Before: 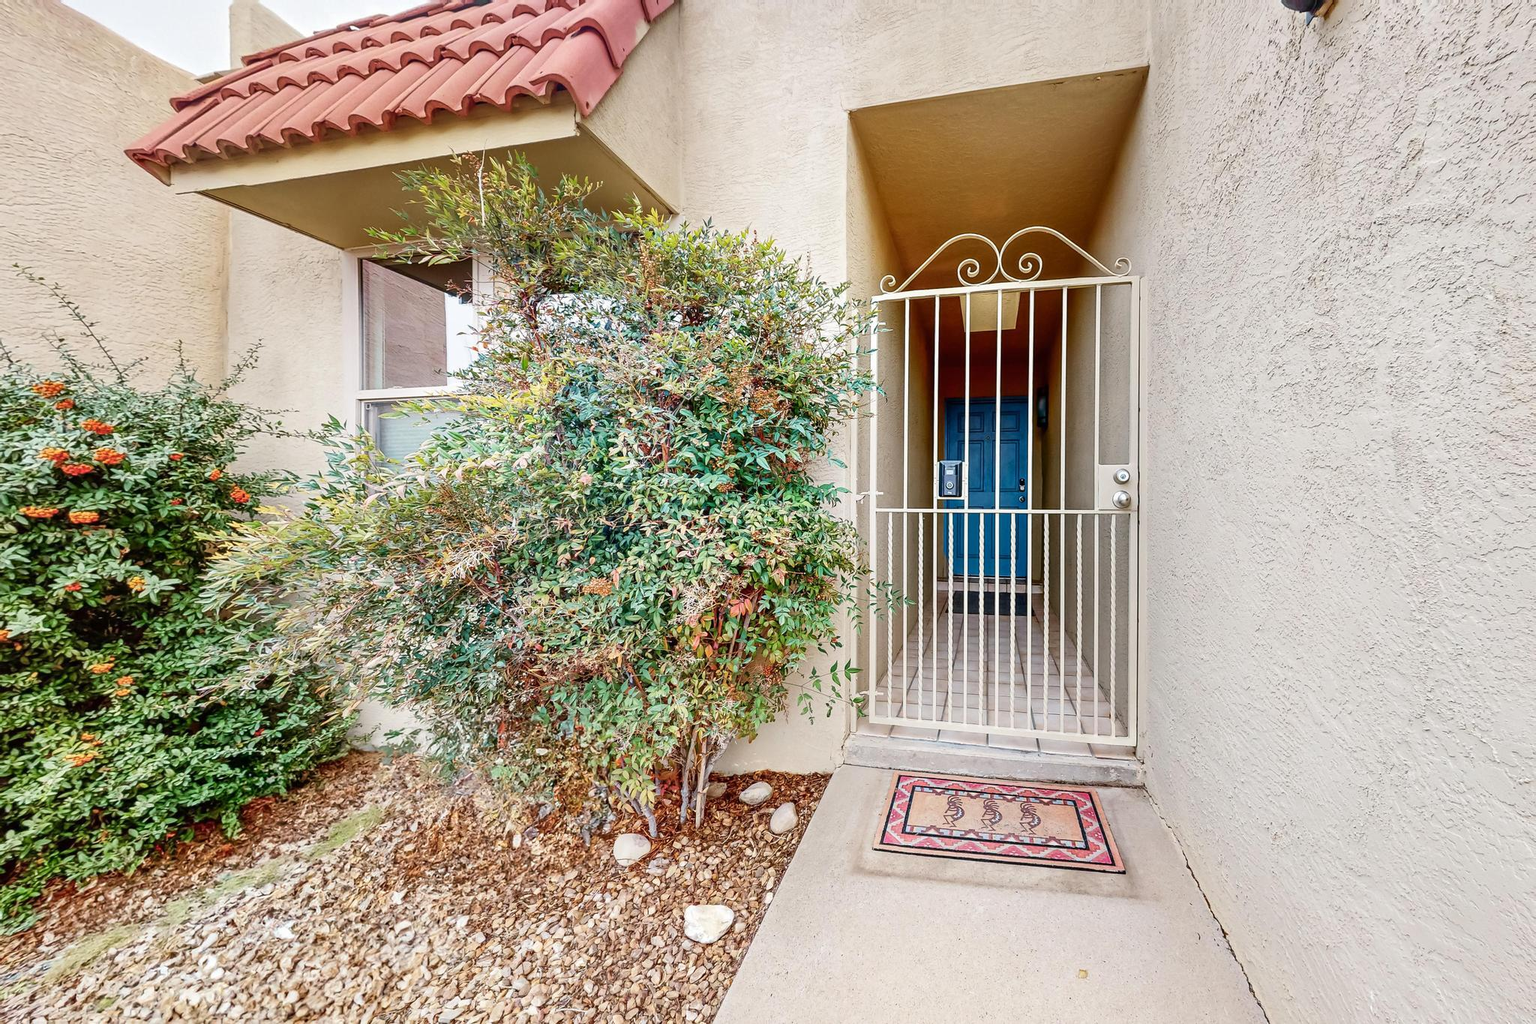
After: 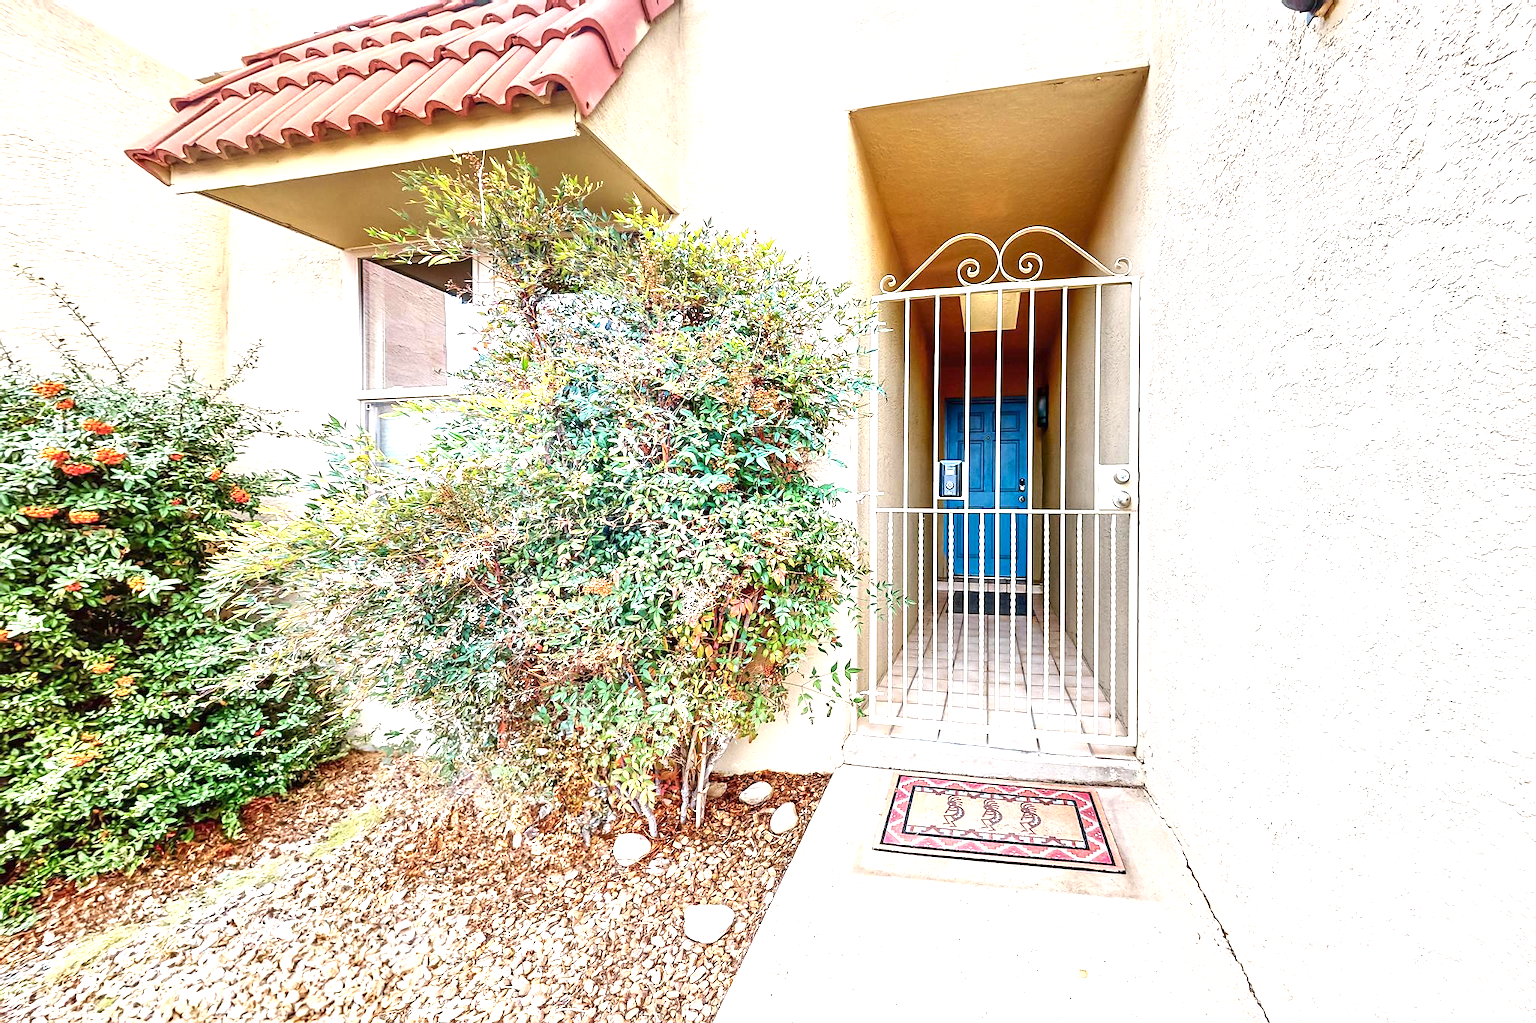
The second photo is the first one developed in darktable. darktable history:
exposure: exposure 1.094 EV, compensate highlight preservation false
color zones: curves: ch0 [(0.068, 0.464) (0.25, 0.5) (0.48, 0.508) (0.75, 0.536) (0.886, 0.476) (0.967, 0.456)]; ch1 [(0.066, 0.456) (0.25, 0.5) (0.616, 0.508) (0.746, 0.56) (0.934, 0.444)]
sharpen: amount 0.213
